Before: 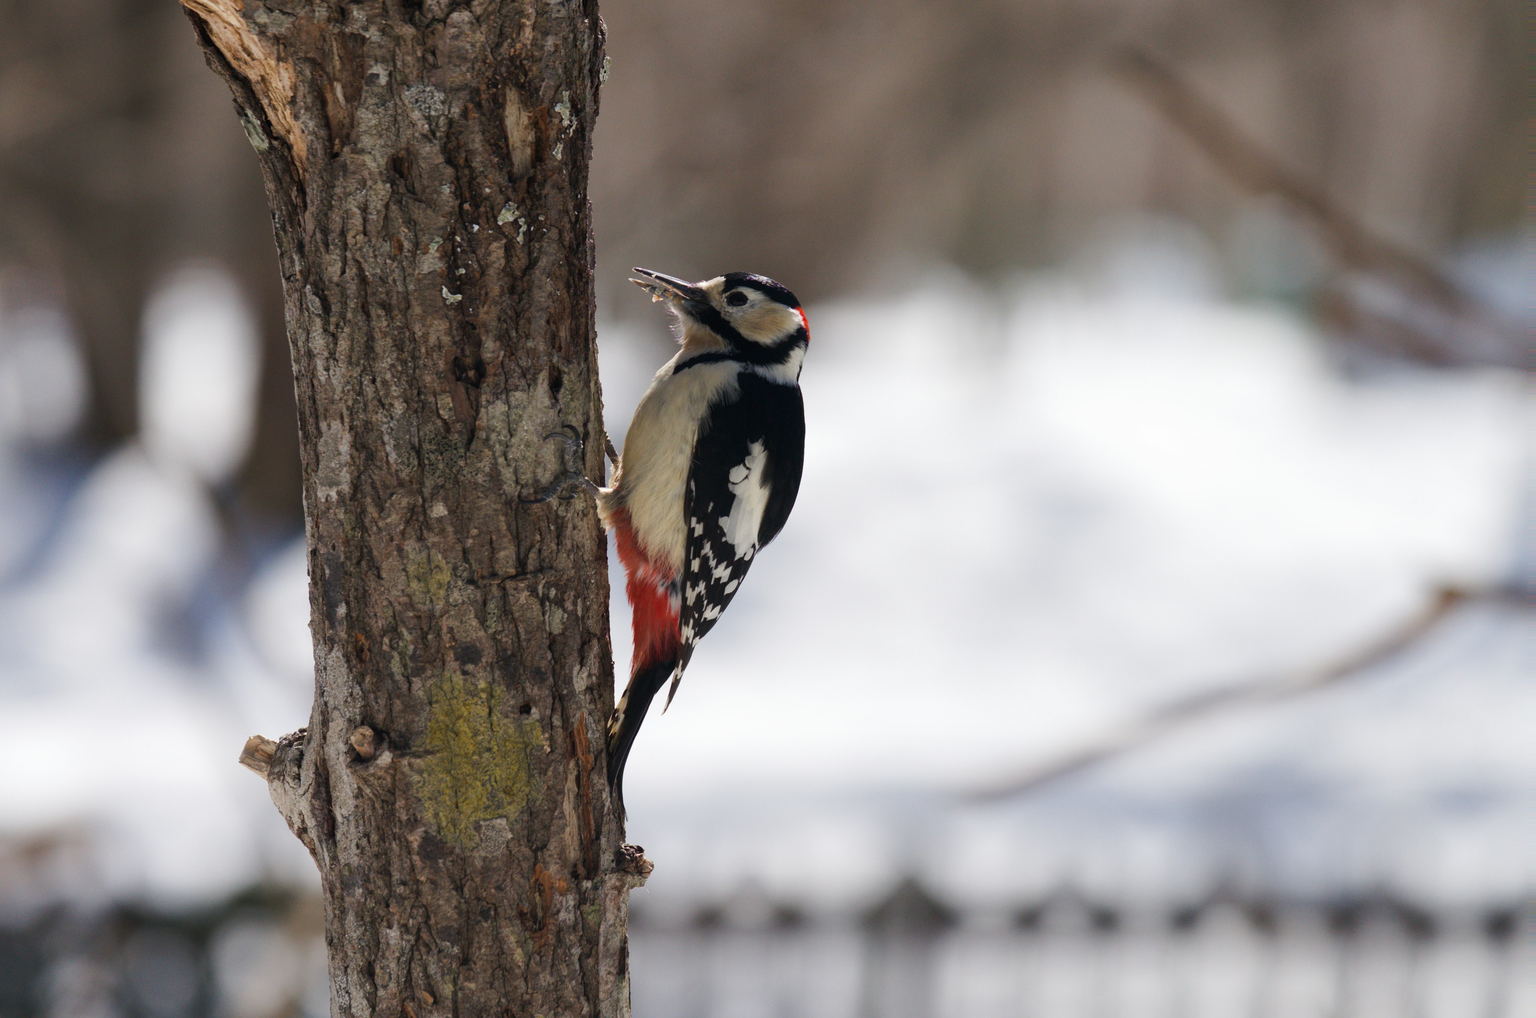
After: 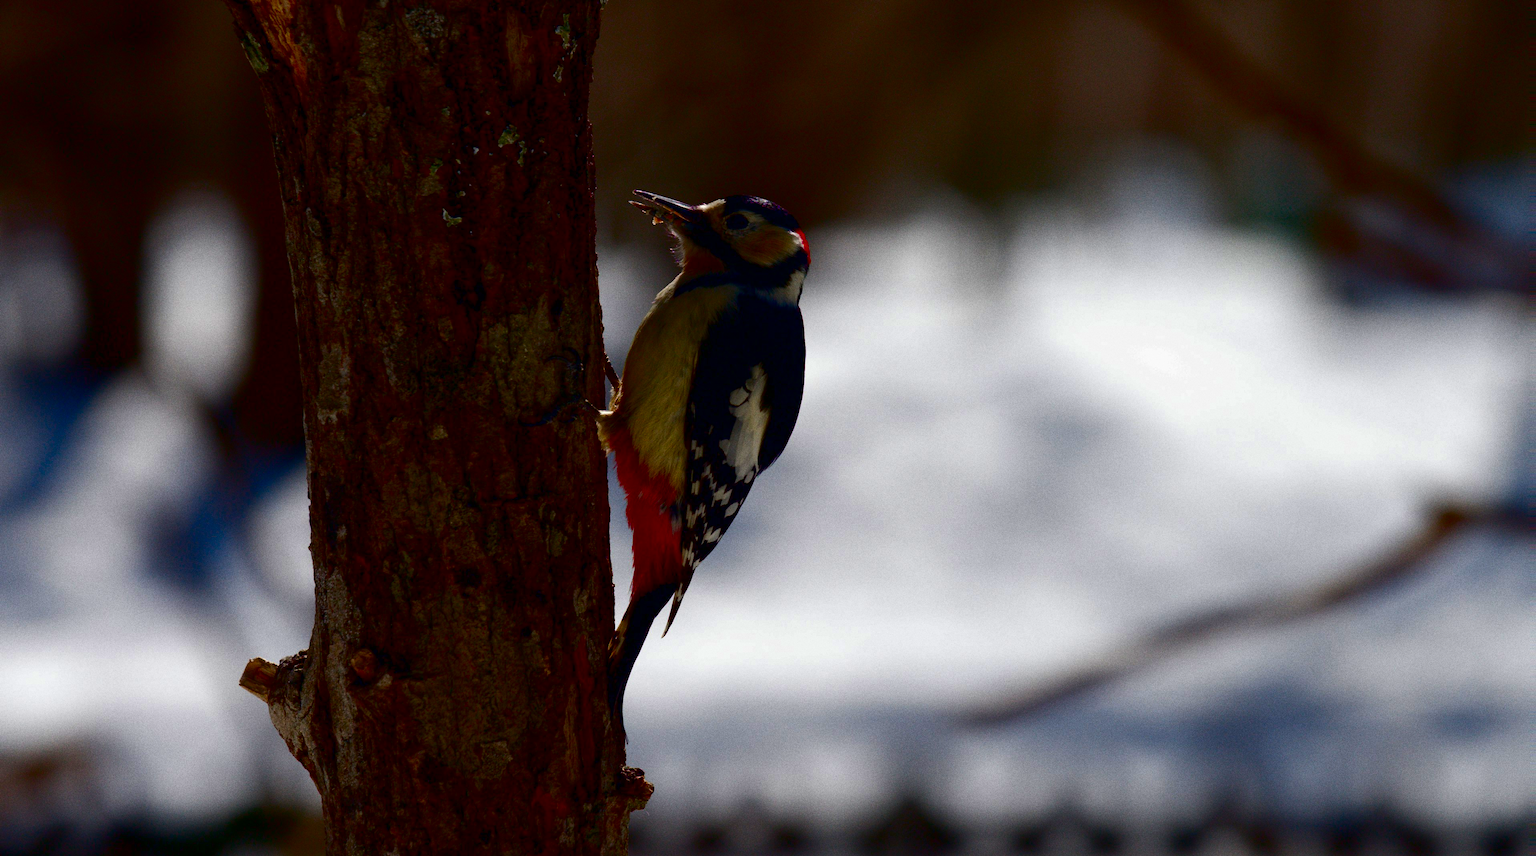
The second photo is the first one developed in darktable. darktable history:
crop: top 7.625%, bottom 8.027%
grain: coarseness 0.09 ISO, strength 40%
contrast brightness saturation: brightness -1, saturation 1
